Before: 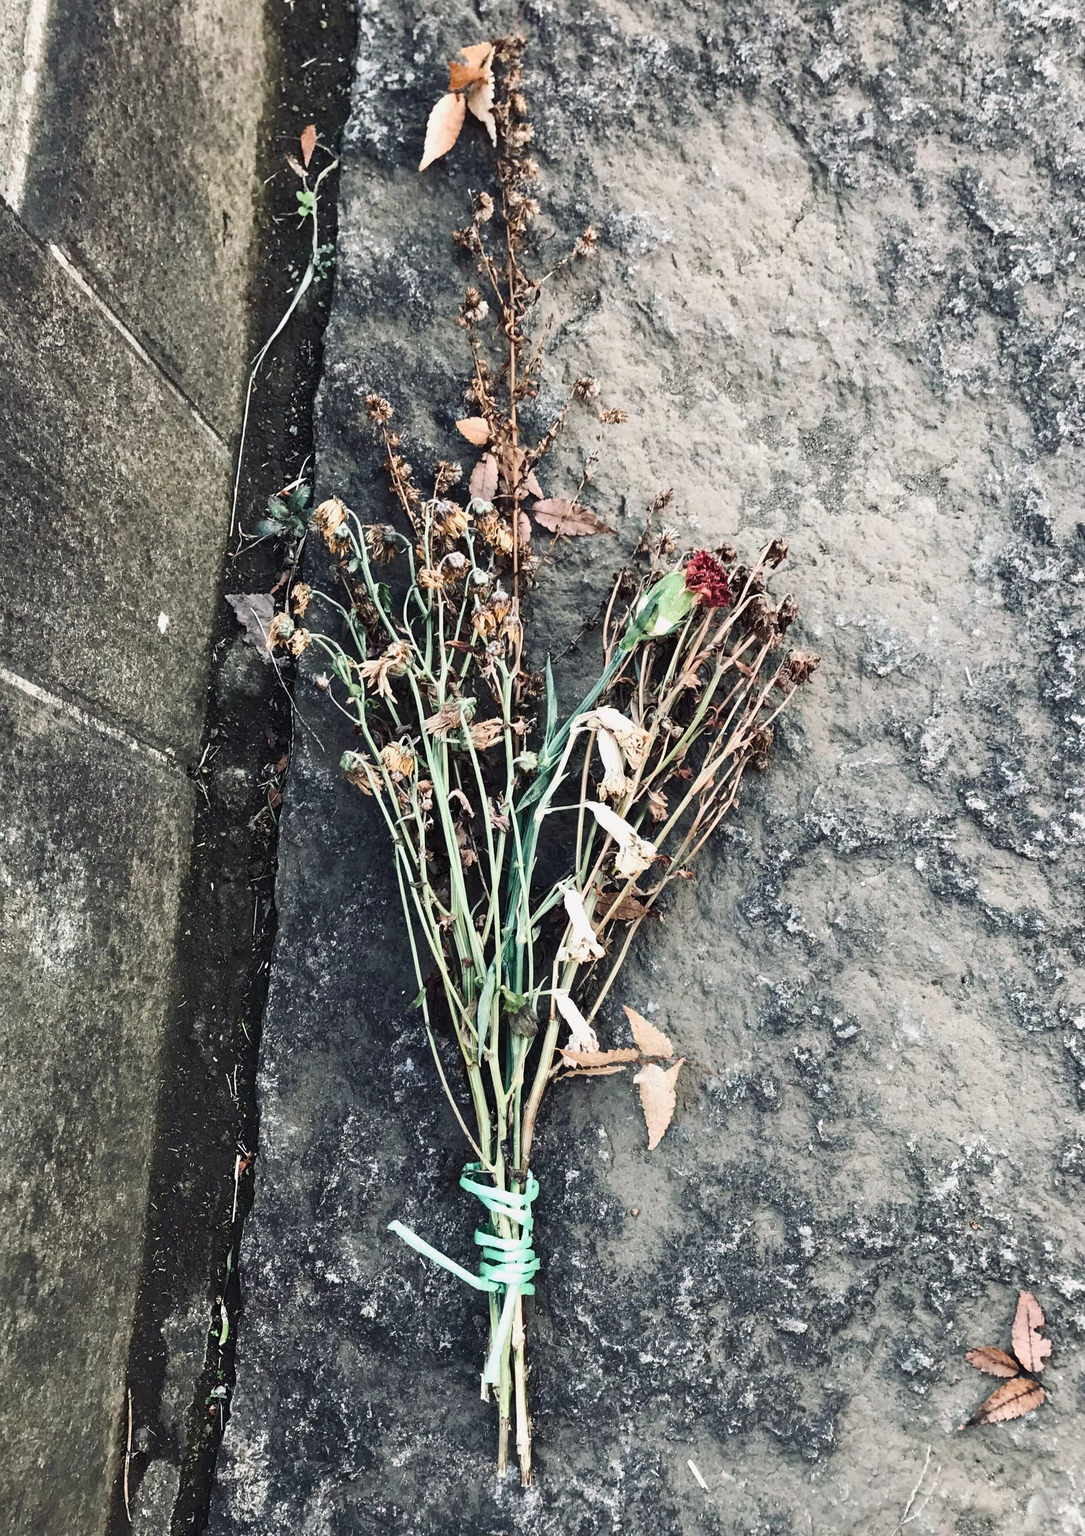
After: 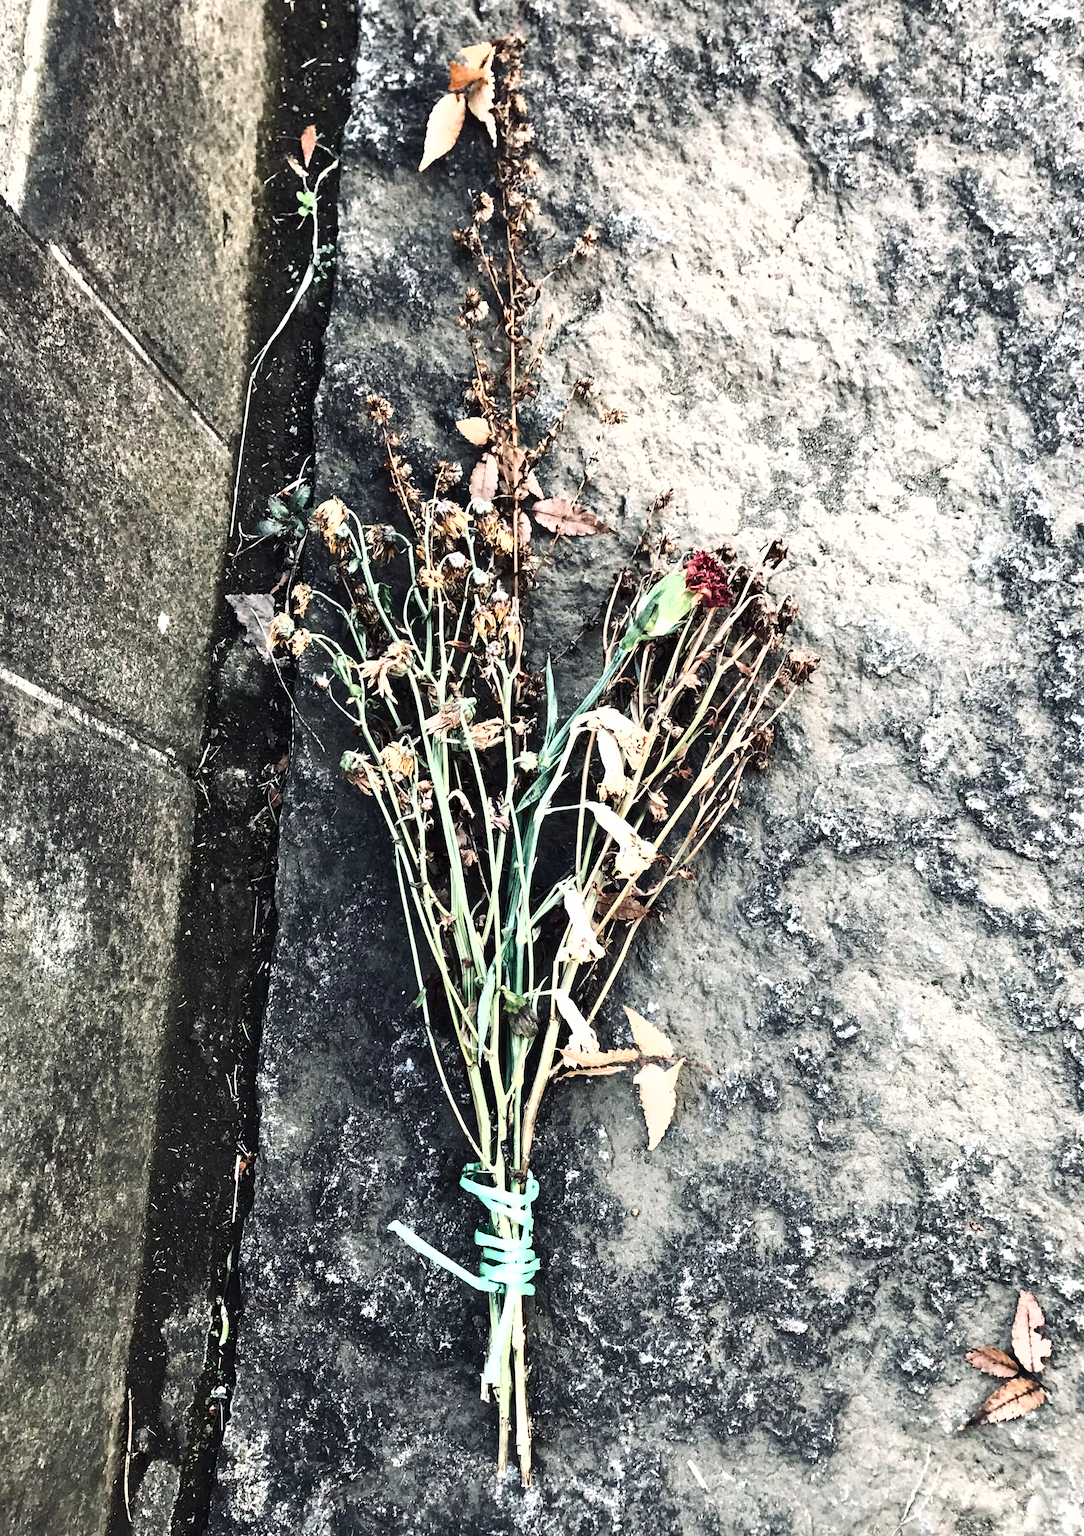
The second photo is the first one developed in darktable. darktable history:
tone equalizer: -8 EV -0.75 EV, -7 EV -0.7 EV, -6 EV -0.6 EV, -5 EV -0.4 EV, -3 EV 0.4 EV, -2 EV 0.6 EV, -1 EV 0.7 EV, +0 EV 0.75 EV, edges refinement/feathering 500, mask exposure compensation -1.57 EV, preserve details no
shadows and highlights: shadows 29.32, highlights -29.32, low approximation 0.01, soften with gaussian
